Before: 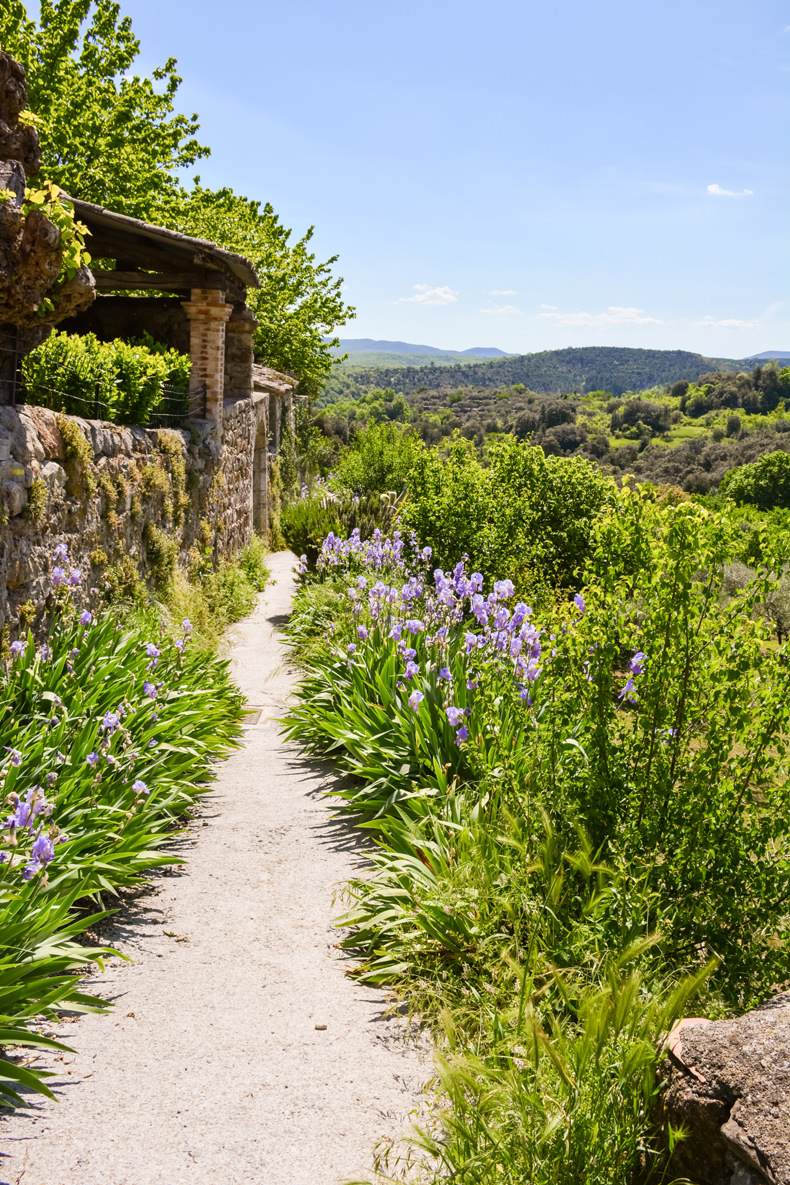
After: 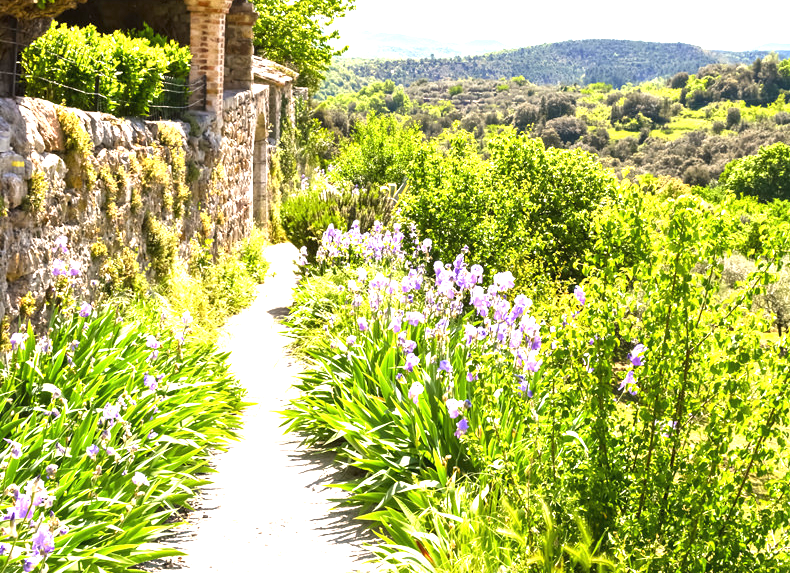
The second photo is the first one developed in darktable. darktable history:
crop and rotate: top 26.056%, bottom 25.543%
exposure: black level correction 0, exposure 1.5 EV, compensate highlight preservation false
